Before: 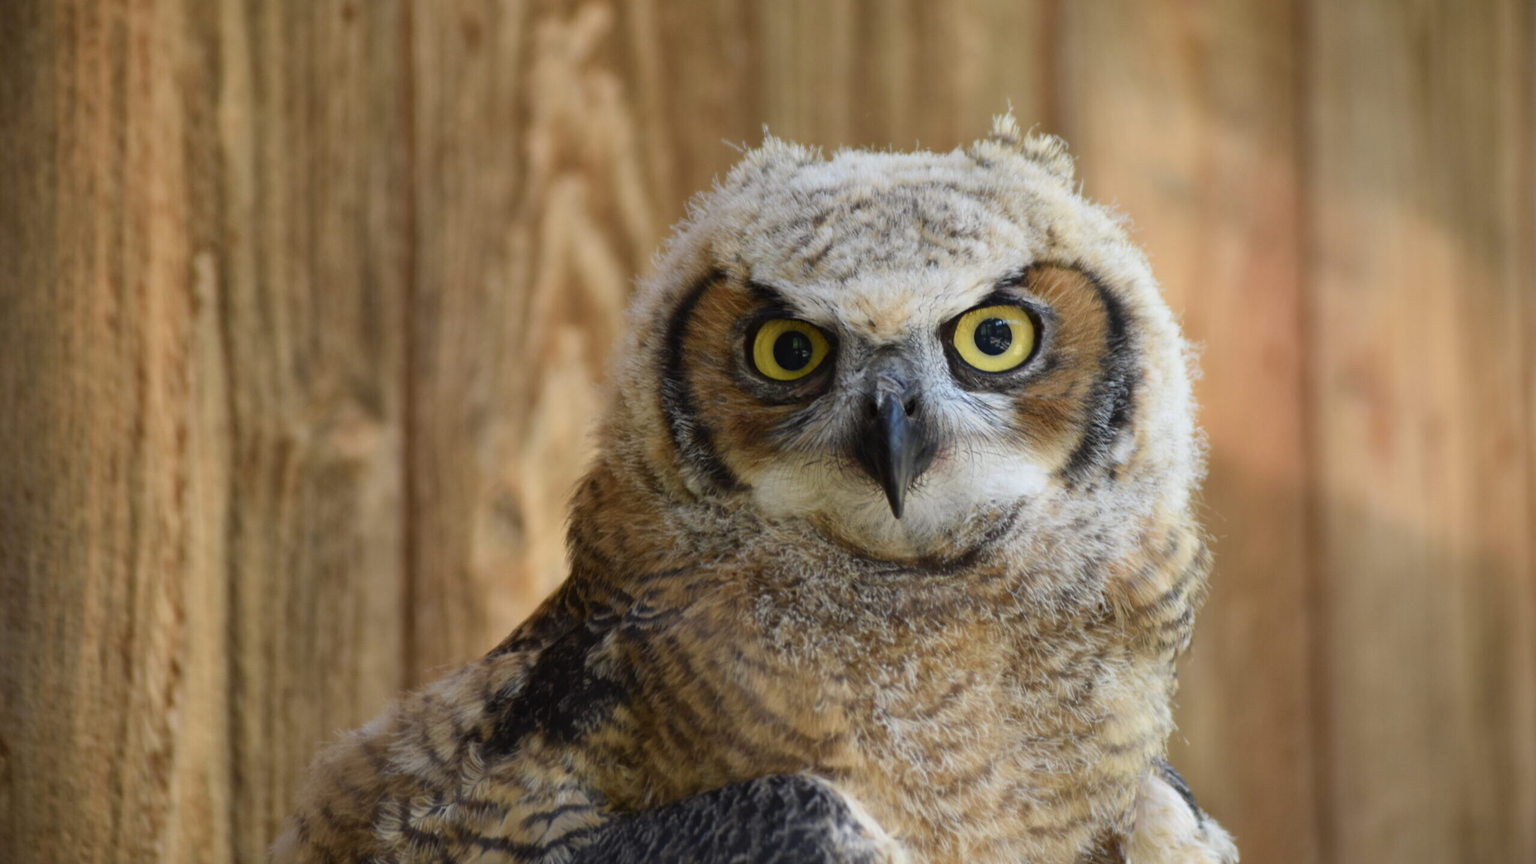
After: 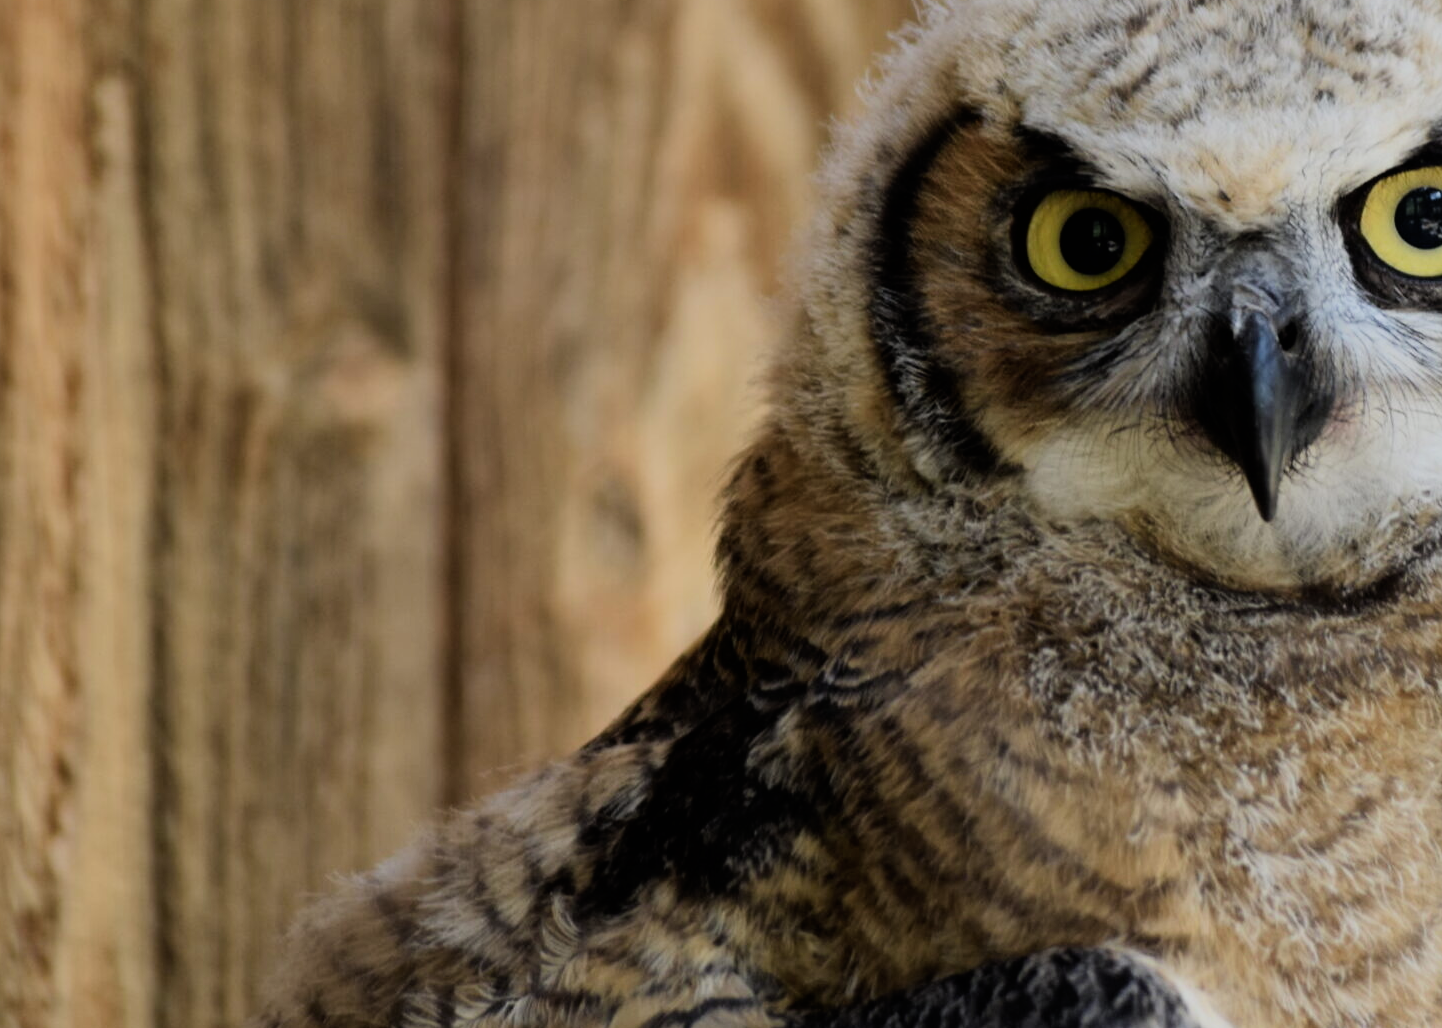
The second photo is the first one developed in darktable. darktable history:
filmic rgb: black relative exposure -7.65 EV, white relative exposure 4.56 EV, hardness 3.61, contrast 1.25
crop: left 8.966%, top 23.852%, right 34.699%, bottom 4.703%
